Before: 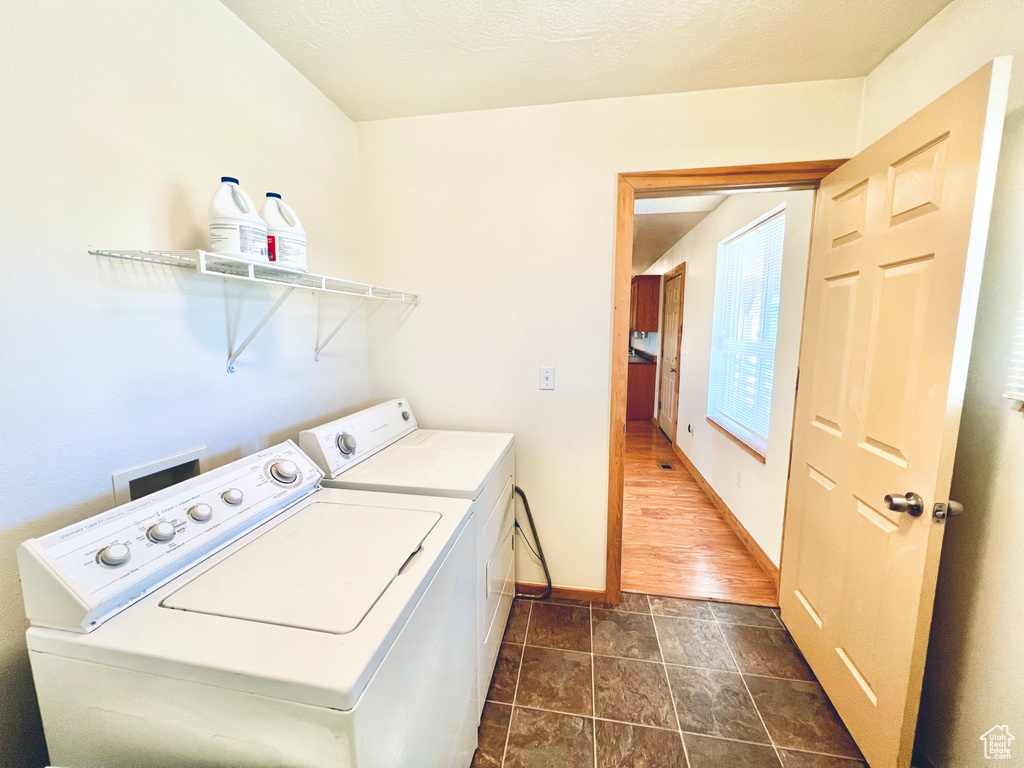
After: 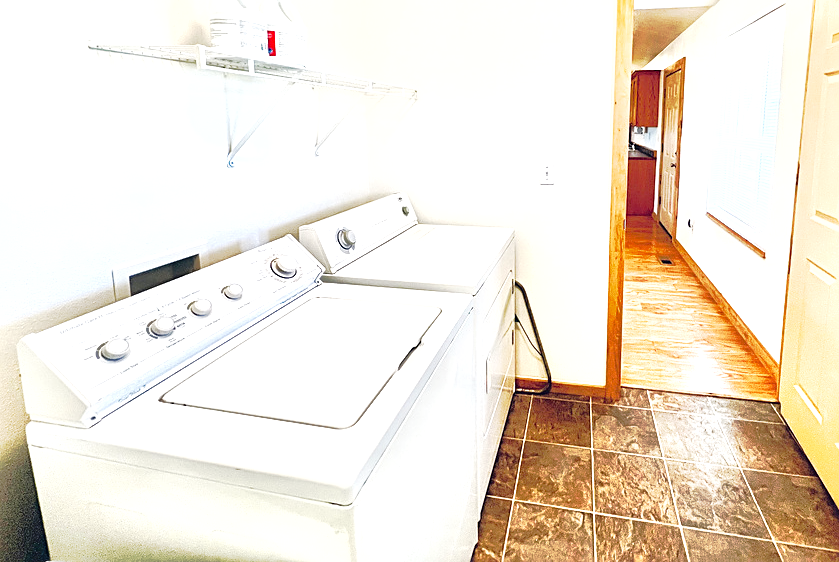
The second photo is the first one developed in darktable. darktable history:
tone equalizer: -8 EV -0.785 EV, -7 EV -0.69 EV, -6 EV -0.634 EV, -5 EV -0.414 EV, -3 EV 0.392 EV, -2 EV 0.6 EV, -1 EV 0.679 EV, +0 EV 0.746 EV
local contrast: mode bilateral grid, contrast 20, coarseness 50, detail 171%, midtone range 0.2
sharpen: on, module defaults
exposure: black level correction 0.005, exposure 0.28 EV, compensate highlight preservation false
crop: top 26.726%, right 18.008%
shadows and highlights: shadows -20.09, white point adjustment -1.86, highlights -35.13
tone curve: curves: ch0 [(0, 0) (0.105, 0.068) (0.195, 0.162) (0.283, 0.283) (0.384, 0.404) (0.485, 0.531) (0.638, 0.681) (0.795, 0.879) (1, 0.977)]; ch1 [(0, 0) (0.161, 0.092) (0.35, 0.33) (0.379, 0.401) (0.456, 0.469) (0.498, 0.503) (0.531, 0.537) (0.596, 0.621) (0.635, 0.671) (1, 1)]; ch2 [(0, 0) (0.371, 0.362) (0.437, 0.437) (0.483, 0.484) (0.53, 0.515) (0.56, 0.58) (0.622, 0.606) (1, 1)], preserve colors none
